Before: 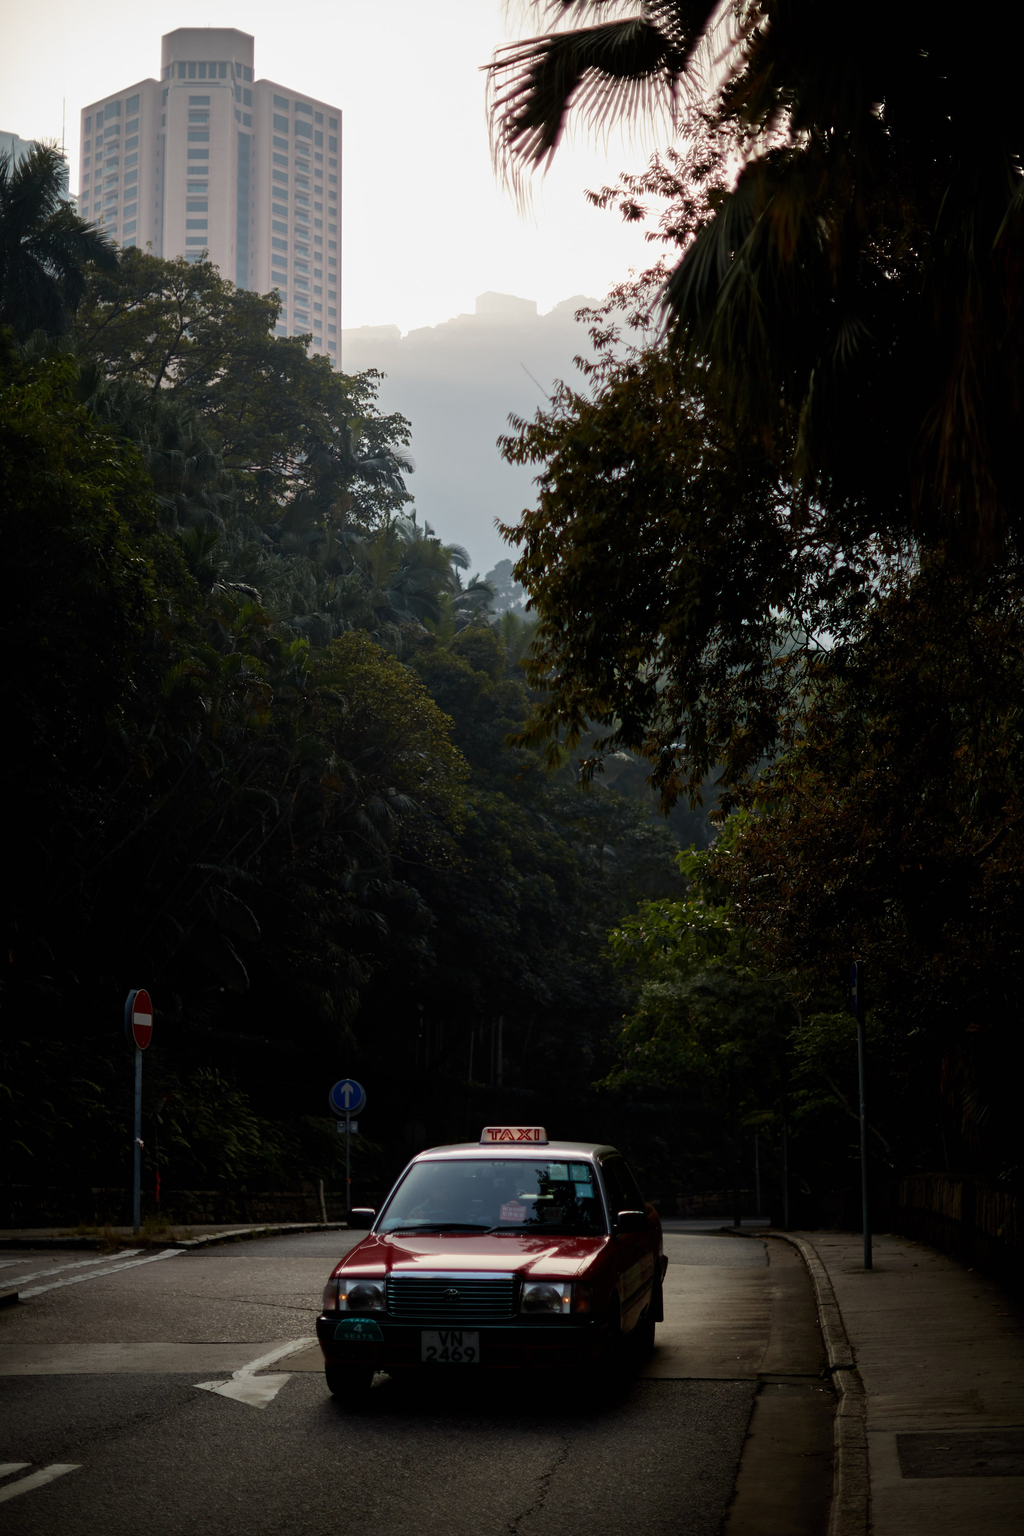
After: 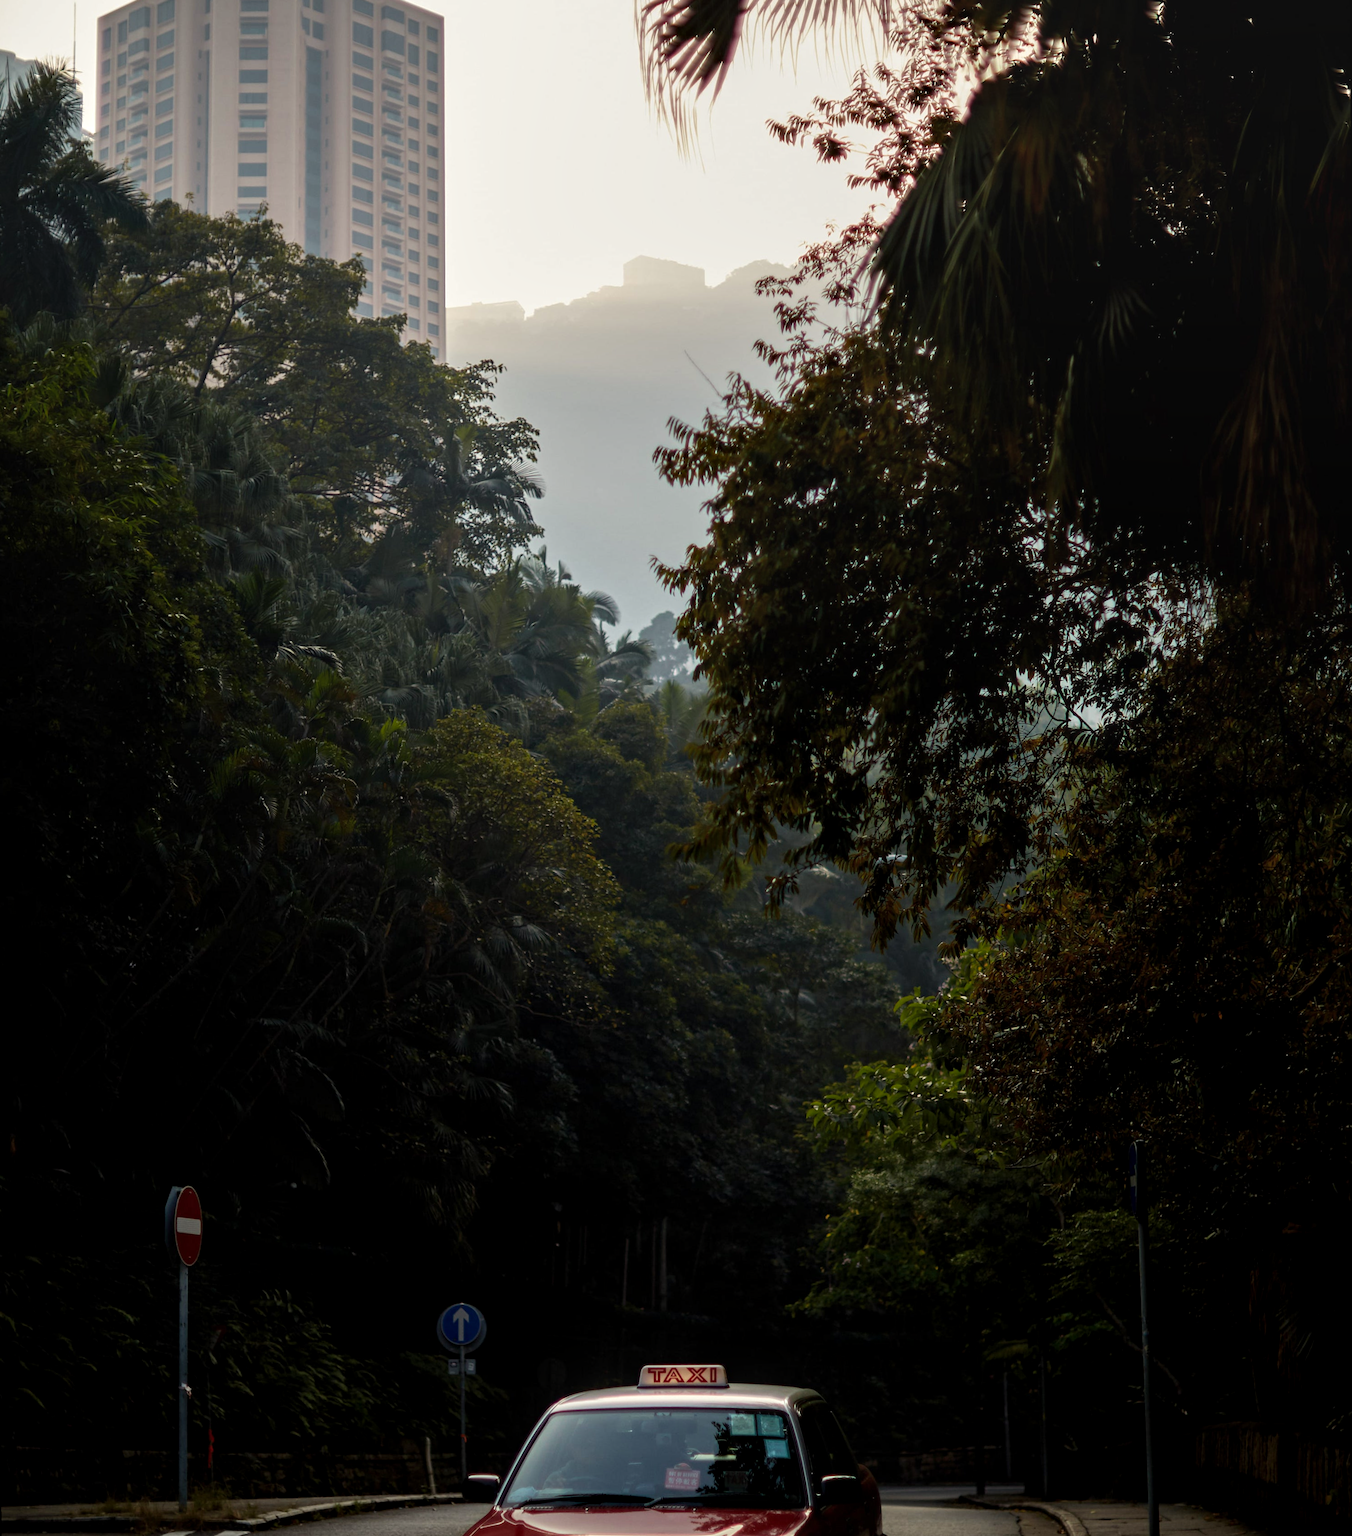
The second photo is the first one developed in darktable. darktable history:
color calibration: output colorfulness [0, 0.315, 0, 0], x 0.341, y 0.355, temperature 5166 K
local contrast: detail 130%
rotate and perspective: rotation -0.45°, automatic cropping original format, crop left 0.008, crop right 0.992, crop top 0.012, crop bottom 0.988
crop: top 5.667%, bottom 17.637%
